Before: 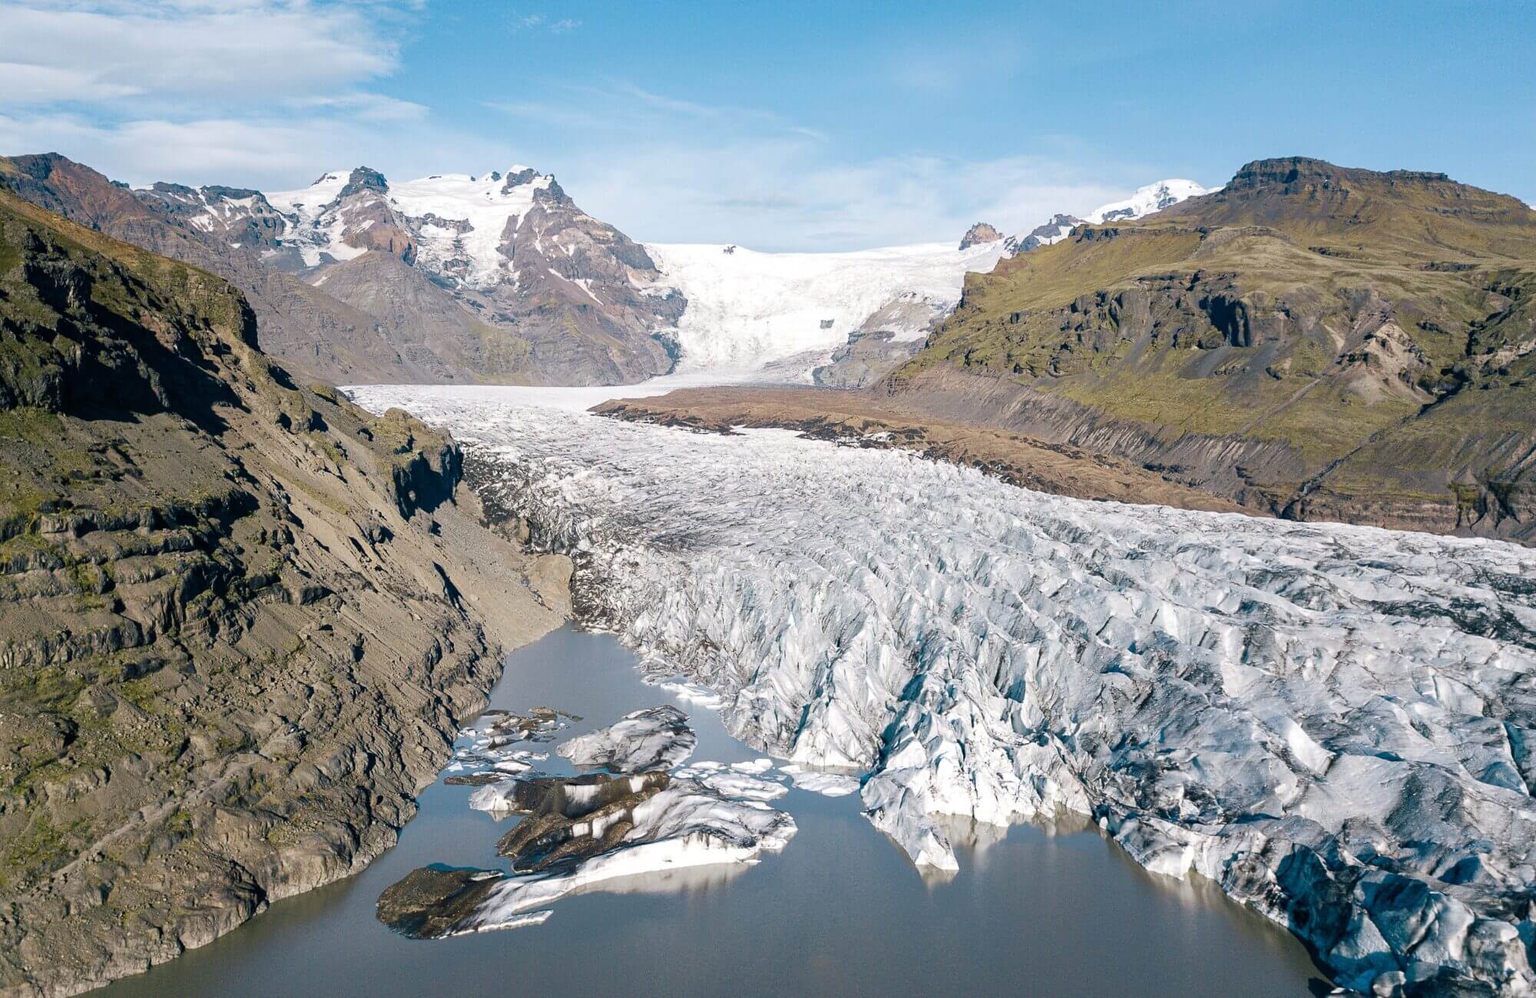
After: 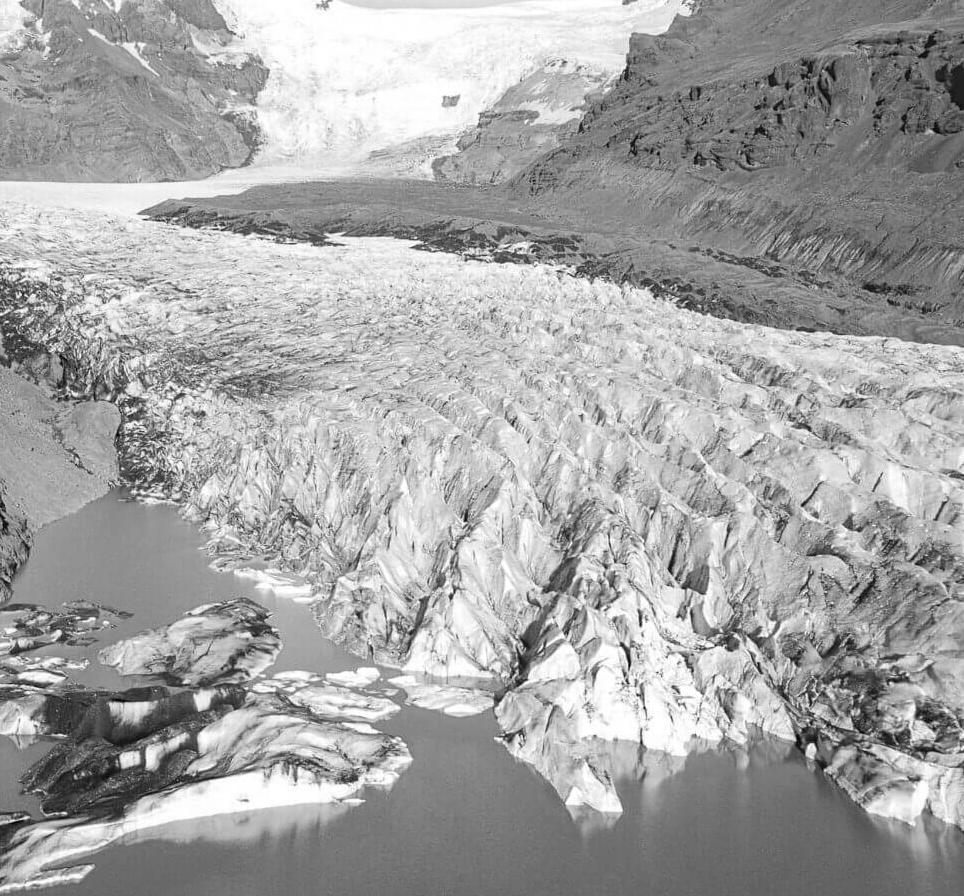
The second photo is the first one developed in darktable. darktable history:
crop: left 31.341%, top 24.731%, right 20.446%, bottom 6.304%
color calibration: output gray [0.21, 0.42, 0.37, 0], x 0.37, y 0.382, temperature 4309.2 K
